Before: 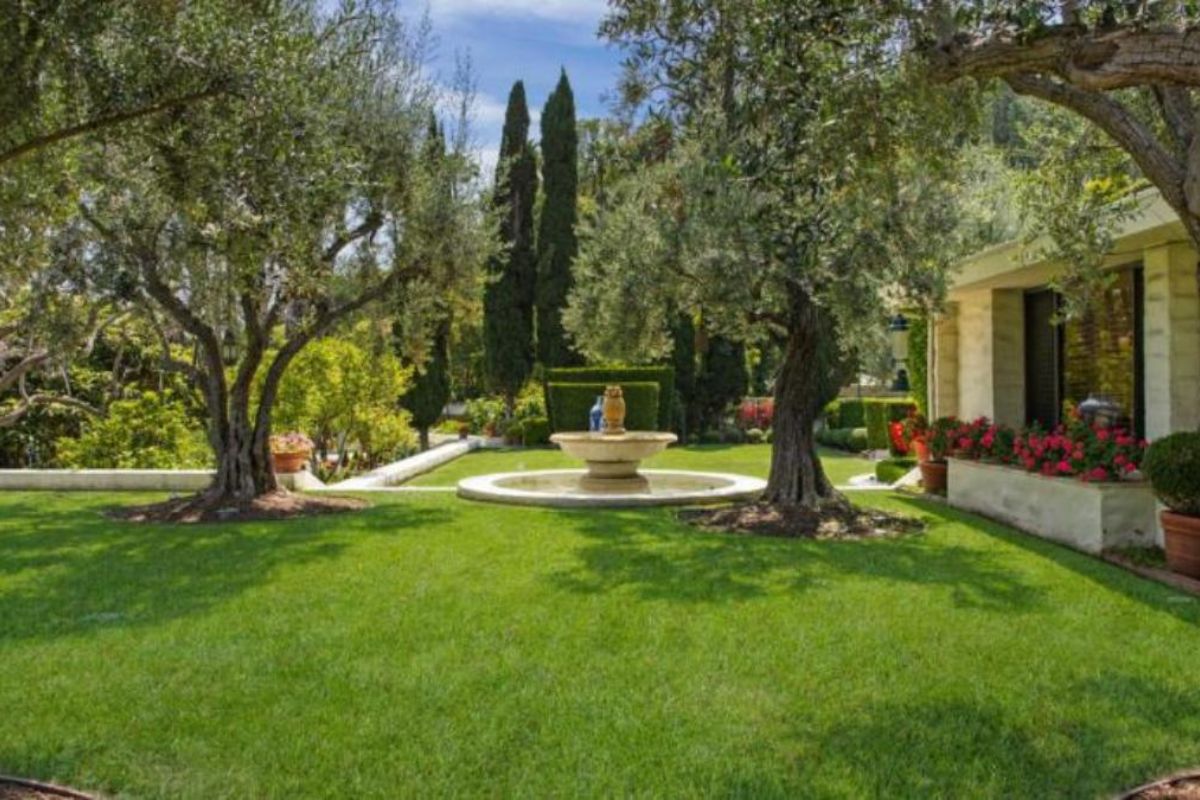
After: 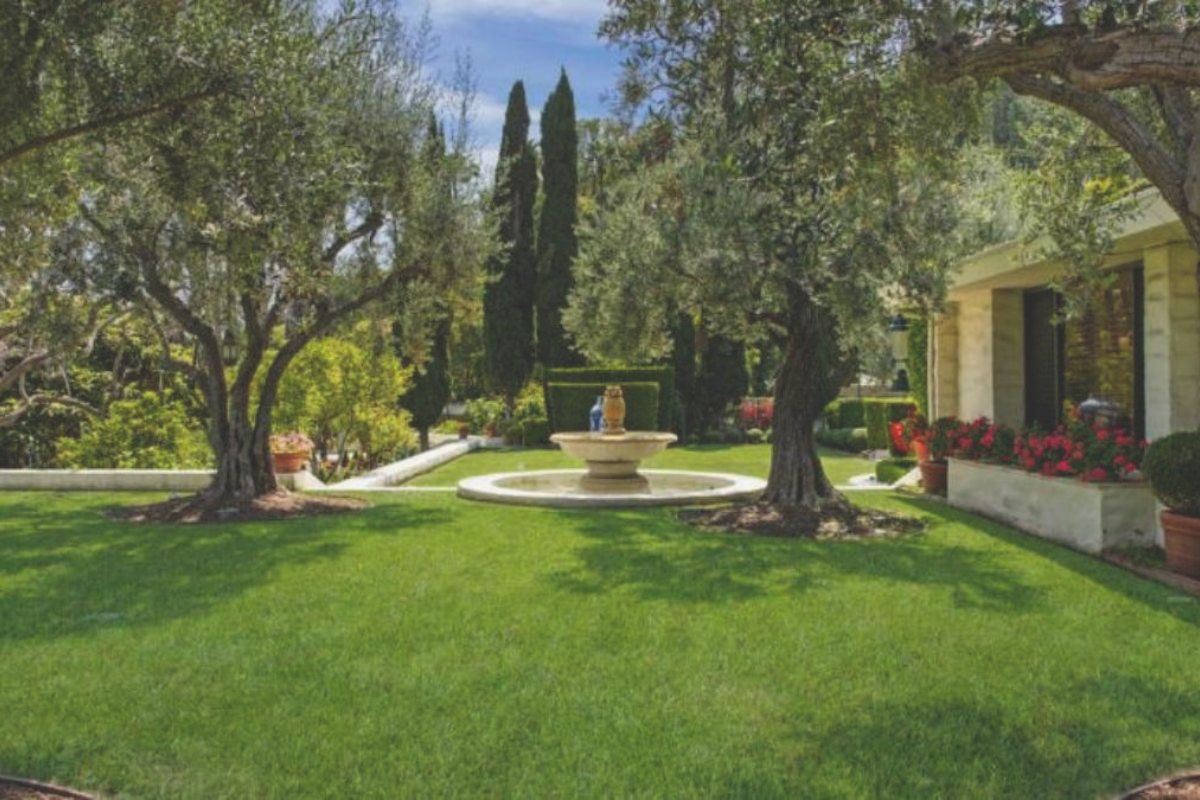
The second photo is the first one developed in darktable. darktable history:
exposure: black level correction -0.025, exposure -0.118 EV, compensate highlight preservation false
